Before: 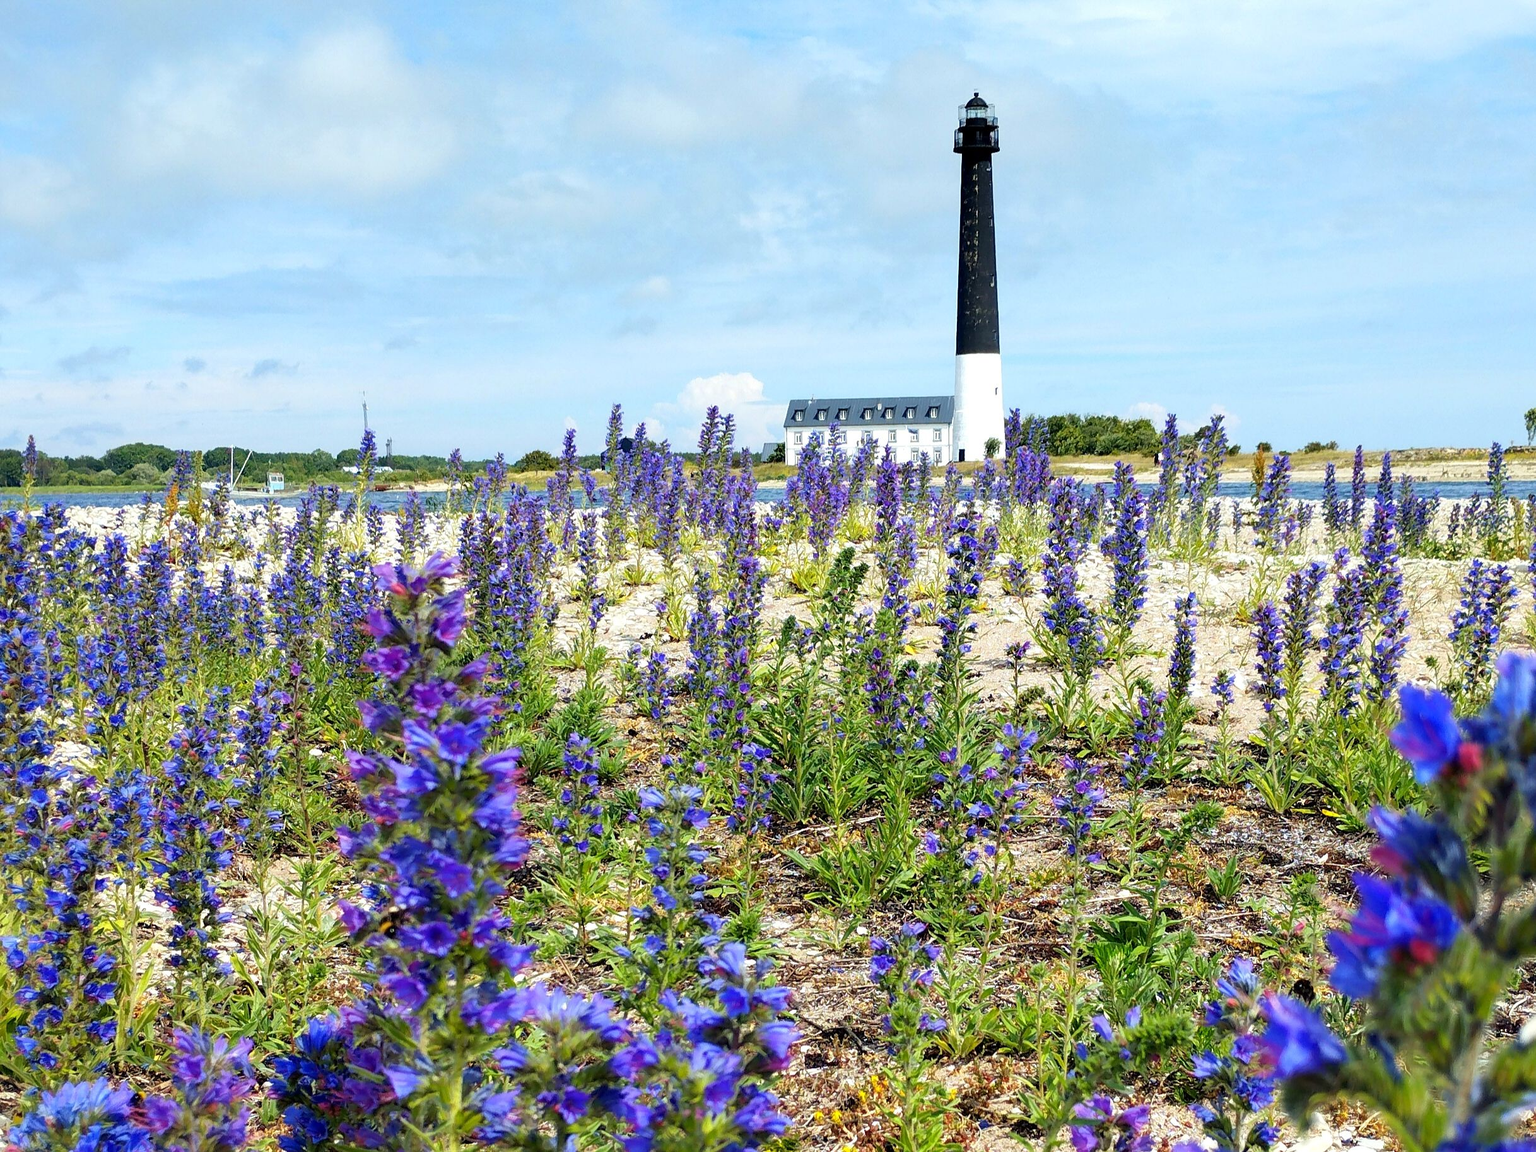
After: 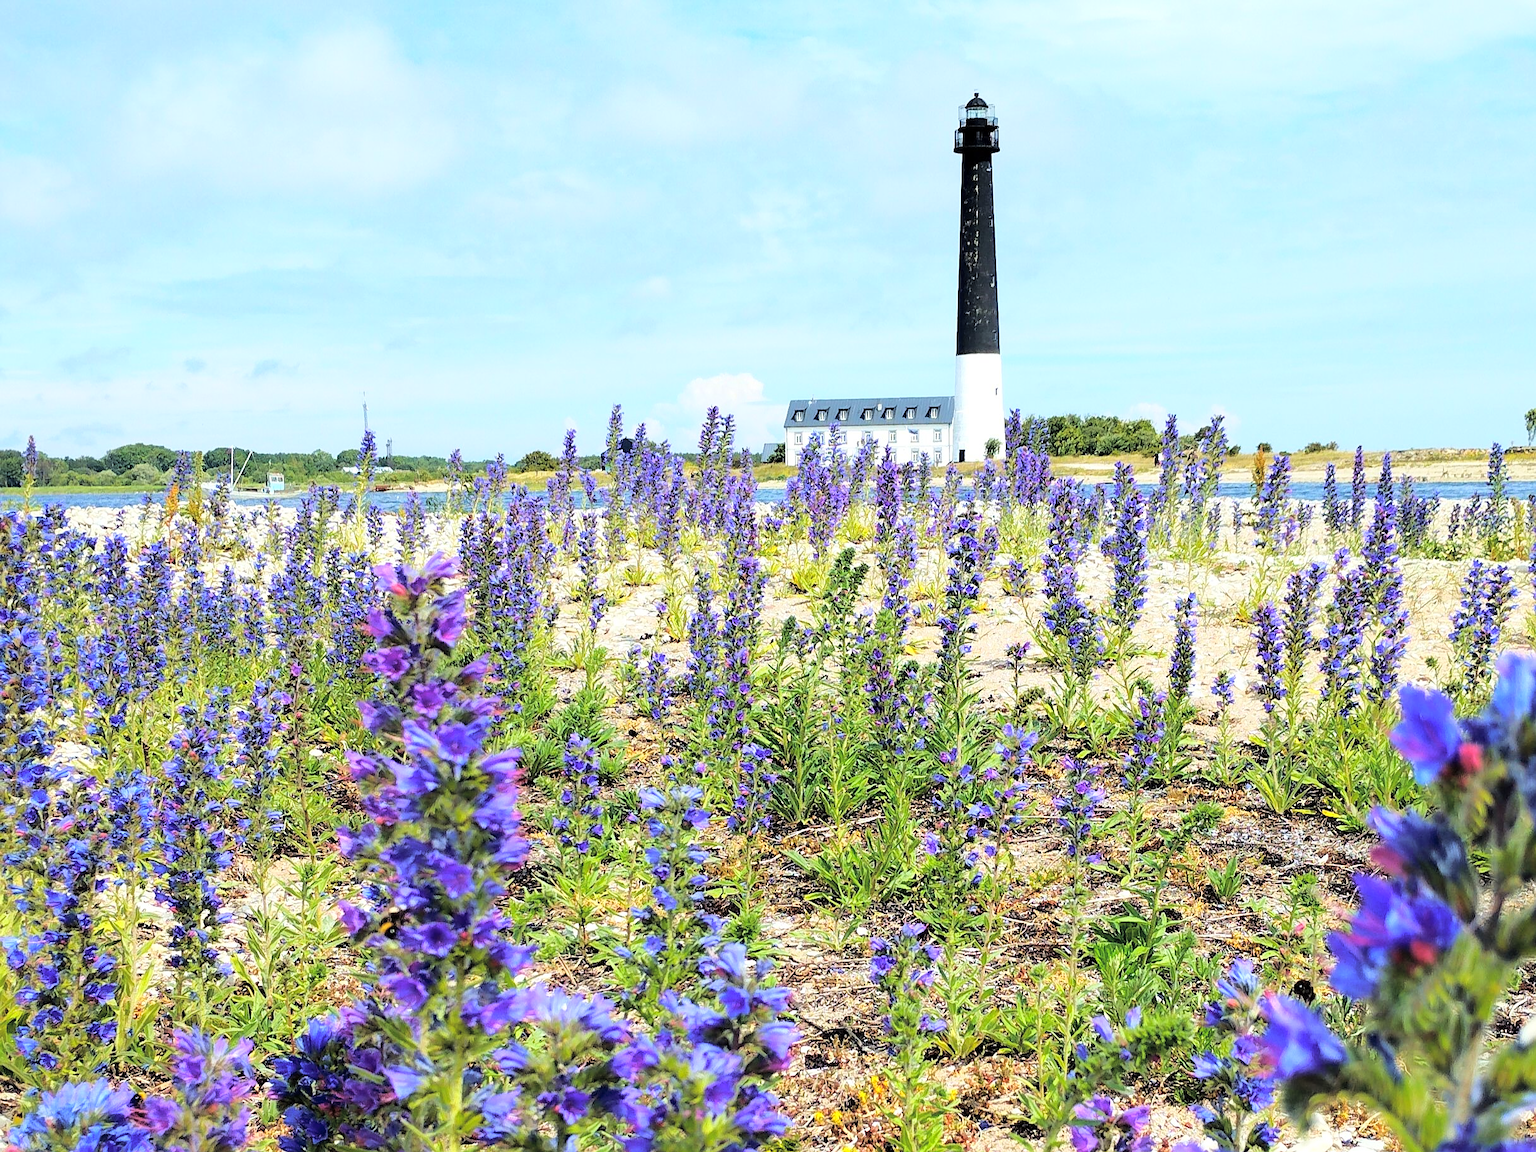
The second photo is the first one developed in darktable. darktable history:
base curve: curves: ch0 [(0, 0) (0.036, 0.025) (0.121, 0.166) (0.206, 0.329) (0.605, 0.79) (1, 1)]
tone curve: curves: ch0 [(0, 0) (0.004, 0.008) (0.077, 0.156) (0.169, 0.29) (0.774, 0.774) (1, 1)], color space Lab, independent channels, preserve colors none
sharpen: radius 1.292, amount 0.3, threshold 0.041
